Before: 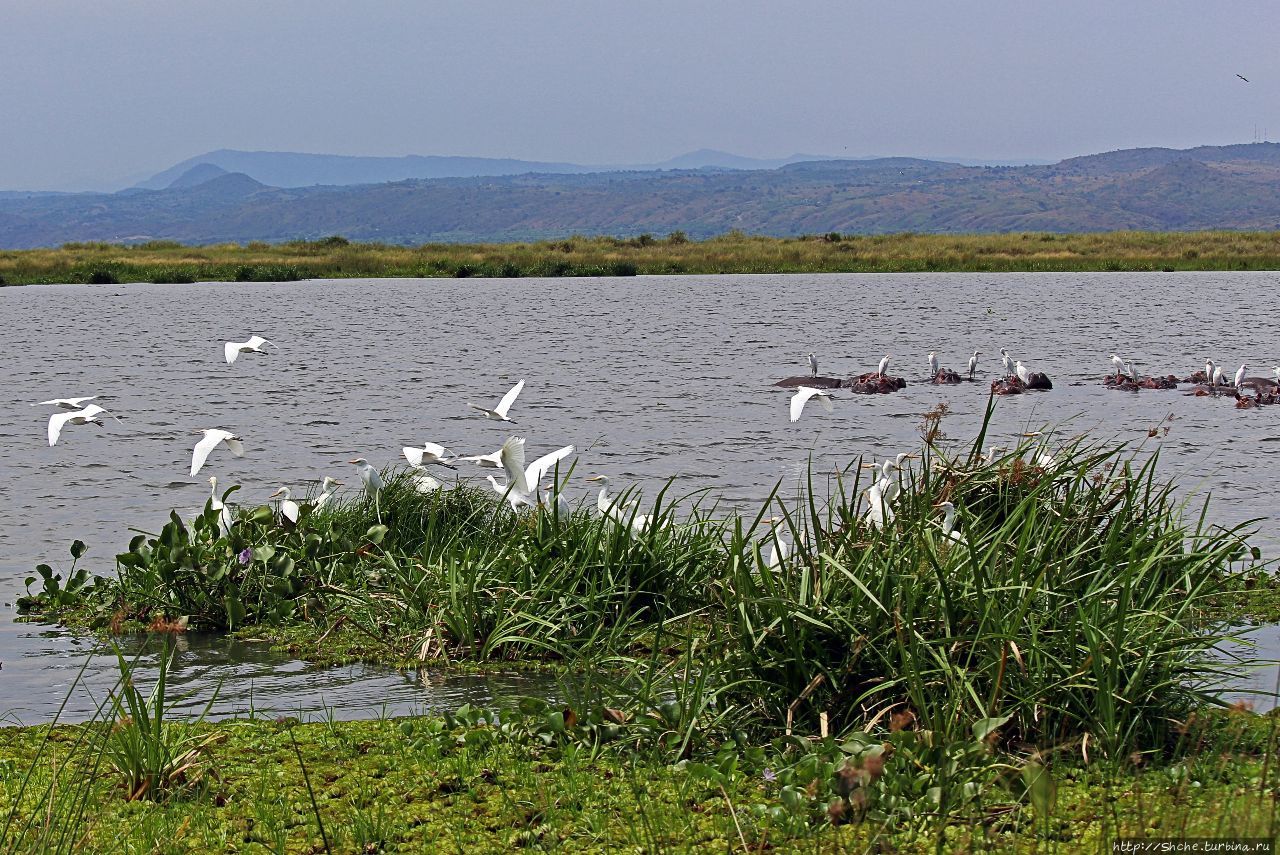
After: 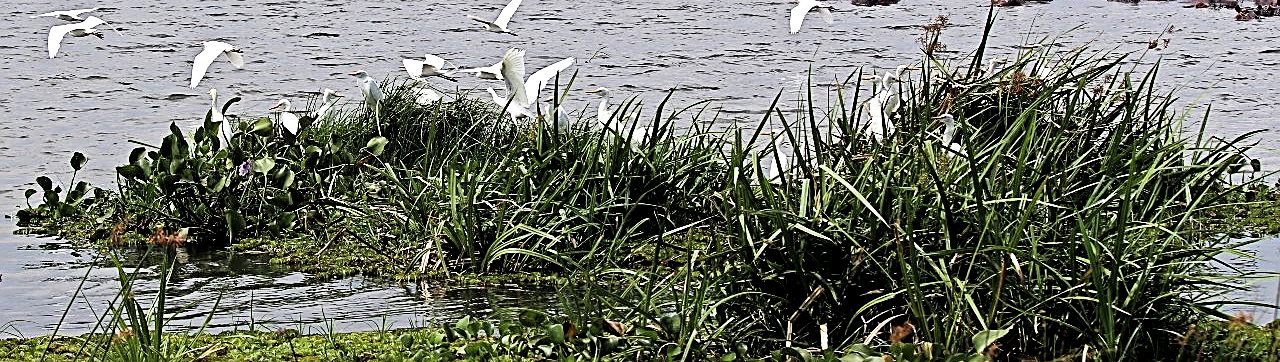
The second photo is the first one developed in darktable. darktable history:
filmic rgb: middle gray luminance 8.89%, black relative exposure -6.33 EV, white relative exposure 2.73 EV, target black luminance 0%, hardness 4.79, latitude 73.6%, contrast 1.34, shadows ↔ highlights balance 9.73%
sharpen: on, module defaults
exposure: exposure 0.478 EV, compensate exposure bias true, compensate highlight preservation false
crop: top 45.487%, bottom 12.105%
color zones: curves: ch0 [(0.25, 0.5) (0.428, 0.473) (0.75, 0.5)]; ch1 [(0.243, 0.479) (0.398, 0.452) (0.75, 0.5)]
